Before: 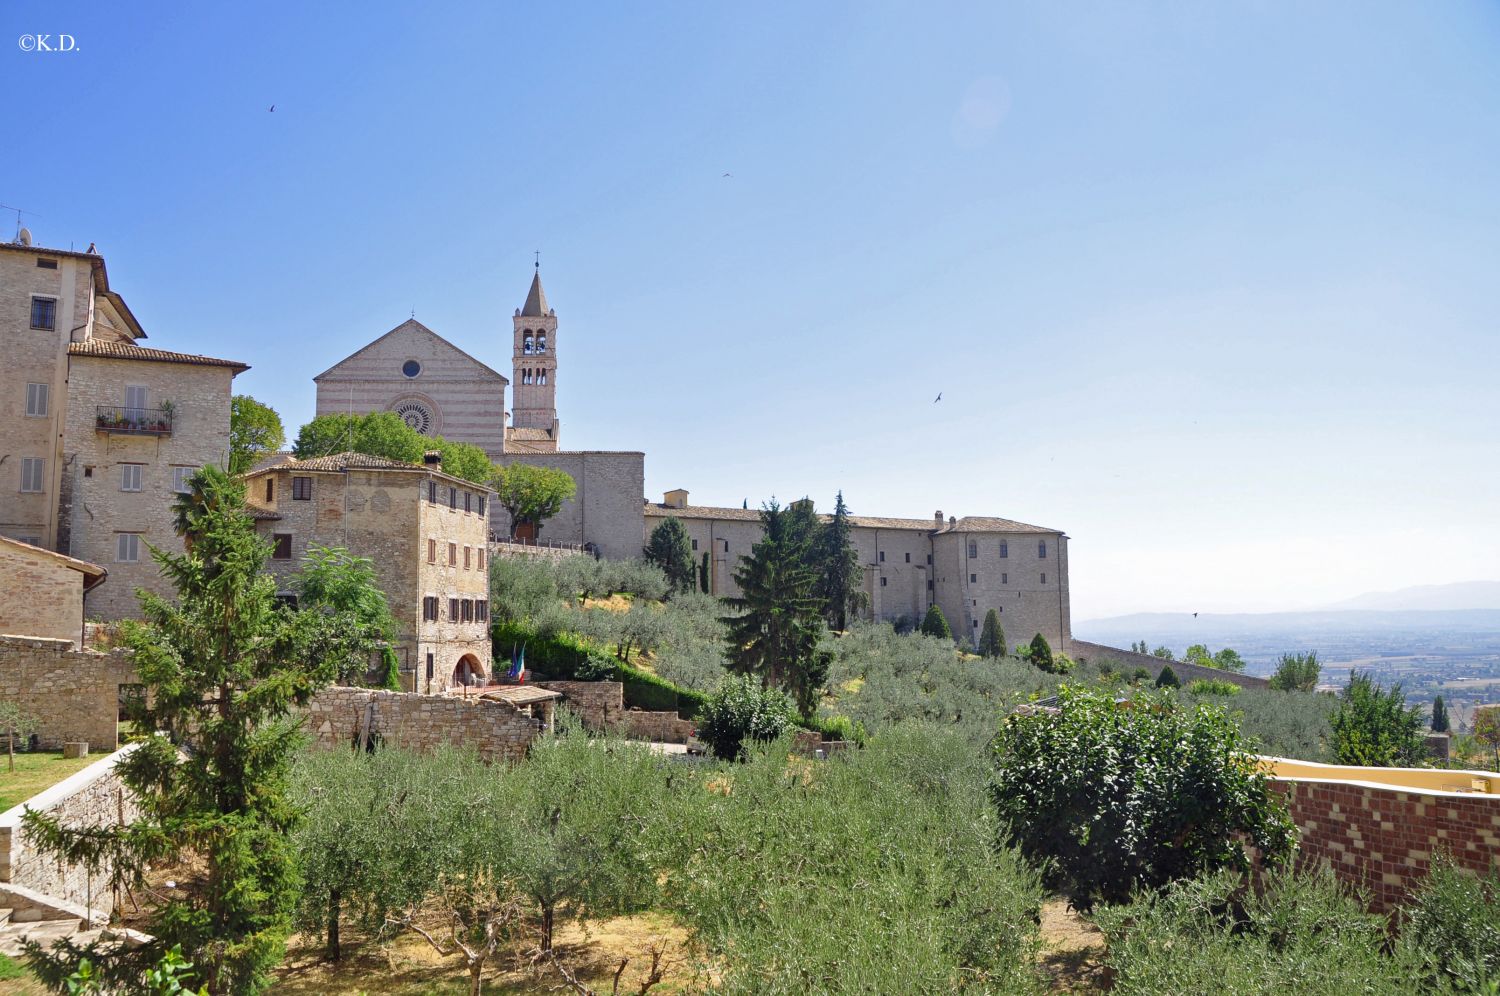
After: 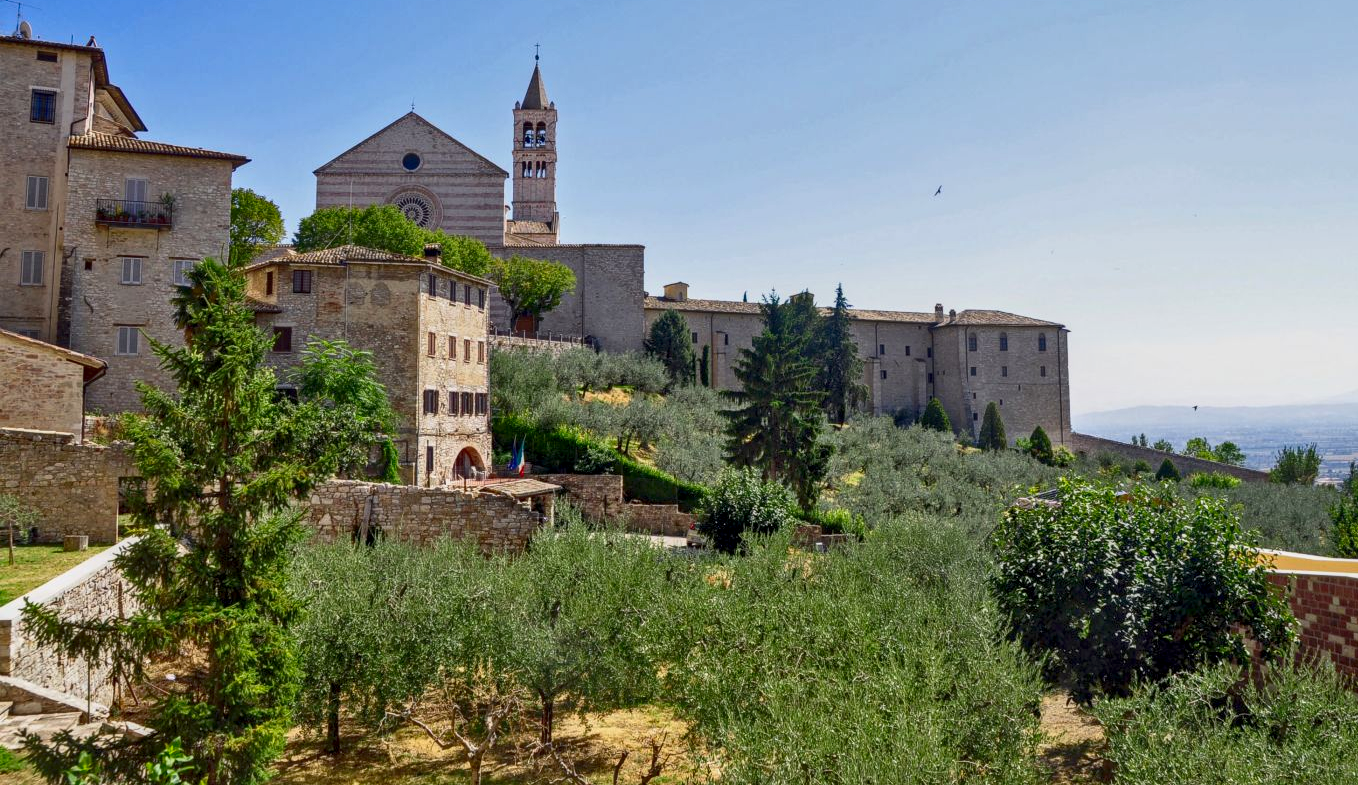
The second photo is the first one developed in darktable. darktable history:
crop: top 20.869%, right 9.405%, bottom 0.25%
exposure: exposure 0.43 EV, compensate exposure bias true, compensate highlight preservation false
contrast brightness saturation: contrast 0.172, saturation 0.307
tone equalizer: -8 EV -0.018 EV, -7 EV 0.029 EV, -6 EV -0.008 EV, -5 EV 0.008 EV, -4 EV -0.027 EV, -3 EV -0.238 EV, -2 EV -0.654 EV, -1 EV -1 EV, +0 EV -0.984 EV
local contrast: detail 139%
